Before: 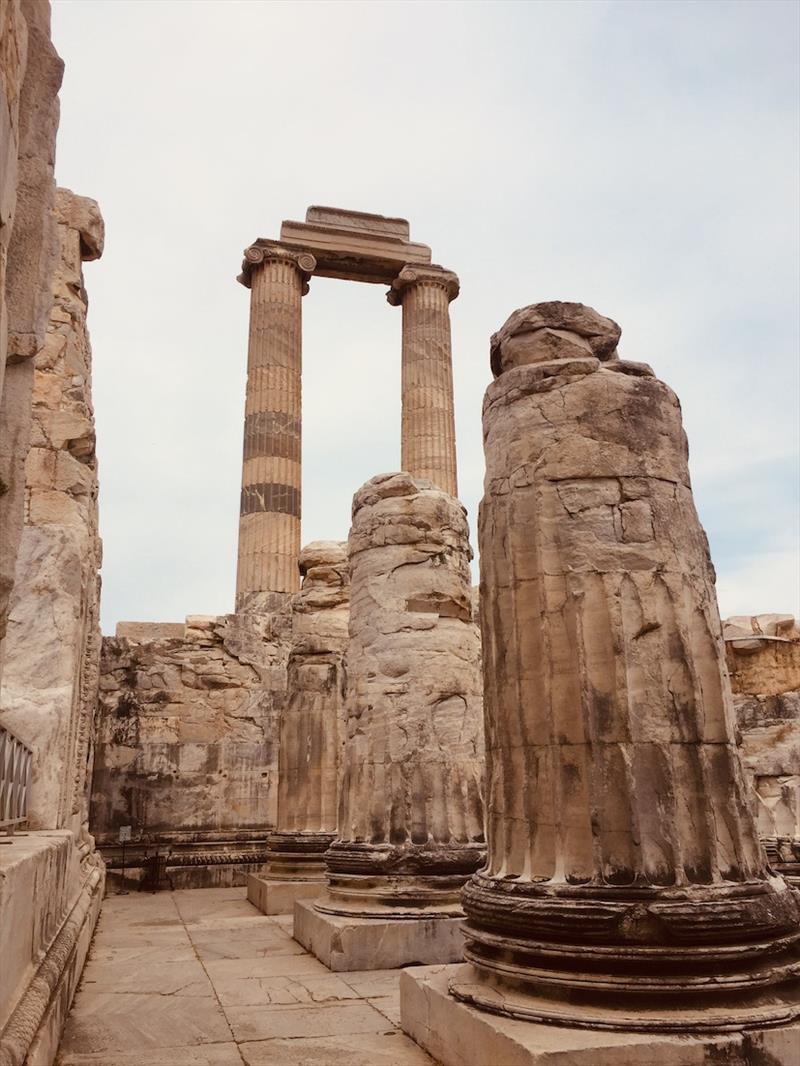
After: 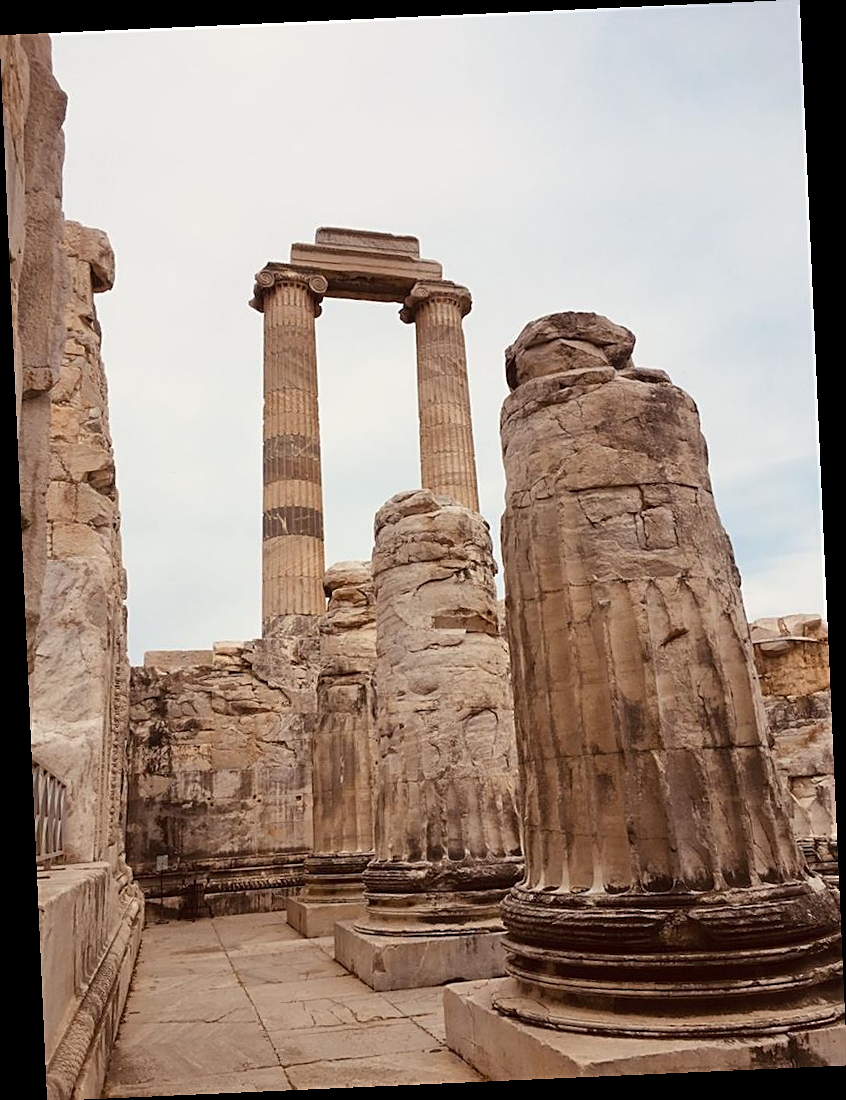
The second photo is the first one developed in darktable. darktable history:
sharpen: on, module defaults
rotate and perspective: rotation -2.56°, automatic cropping off
